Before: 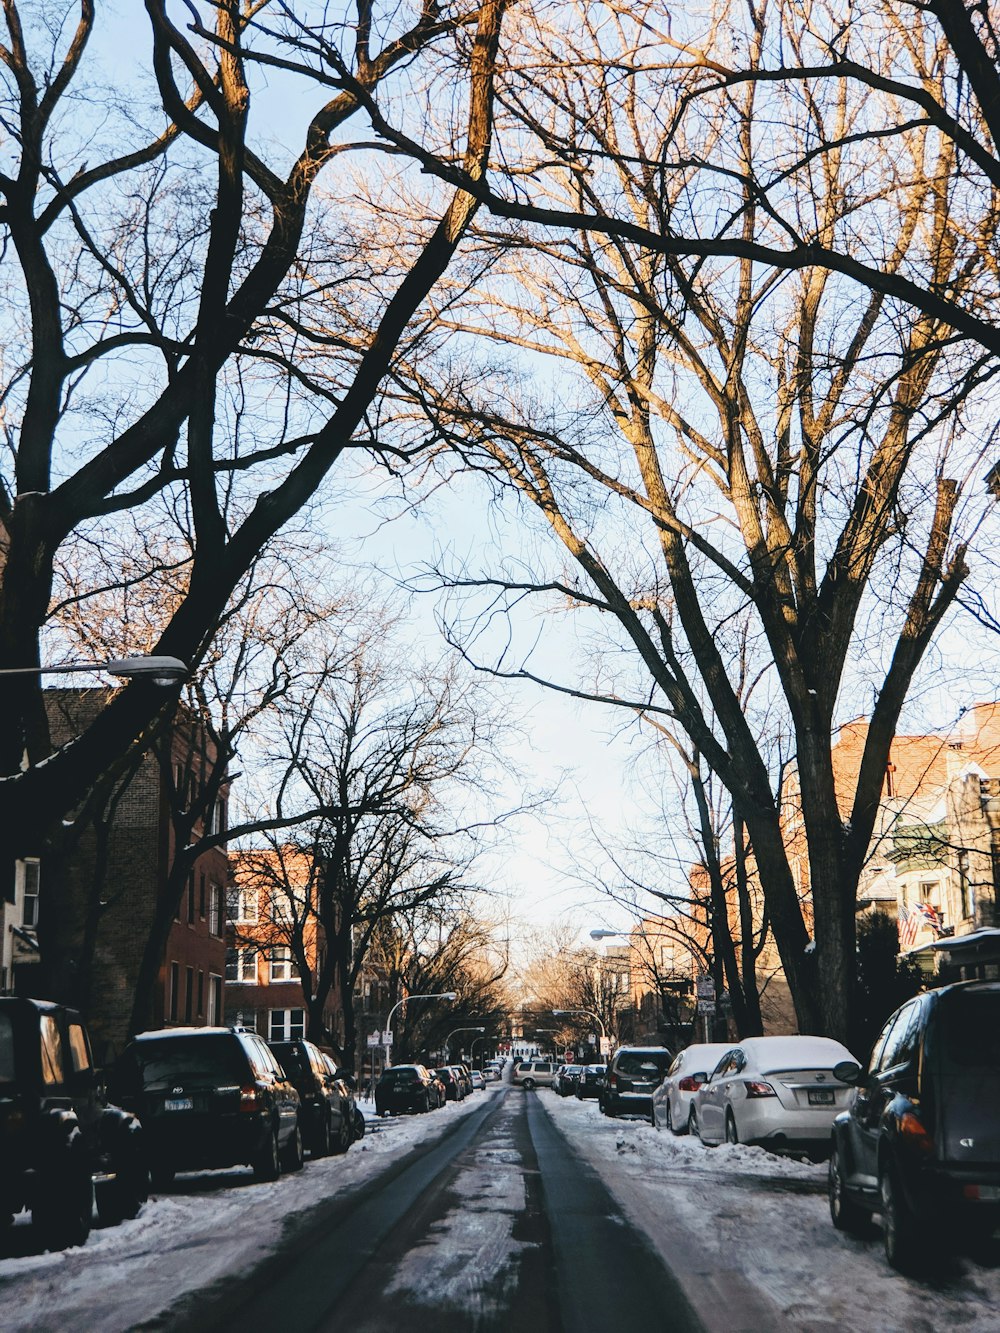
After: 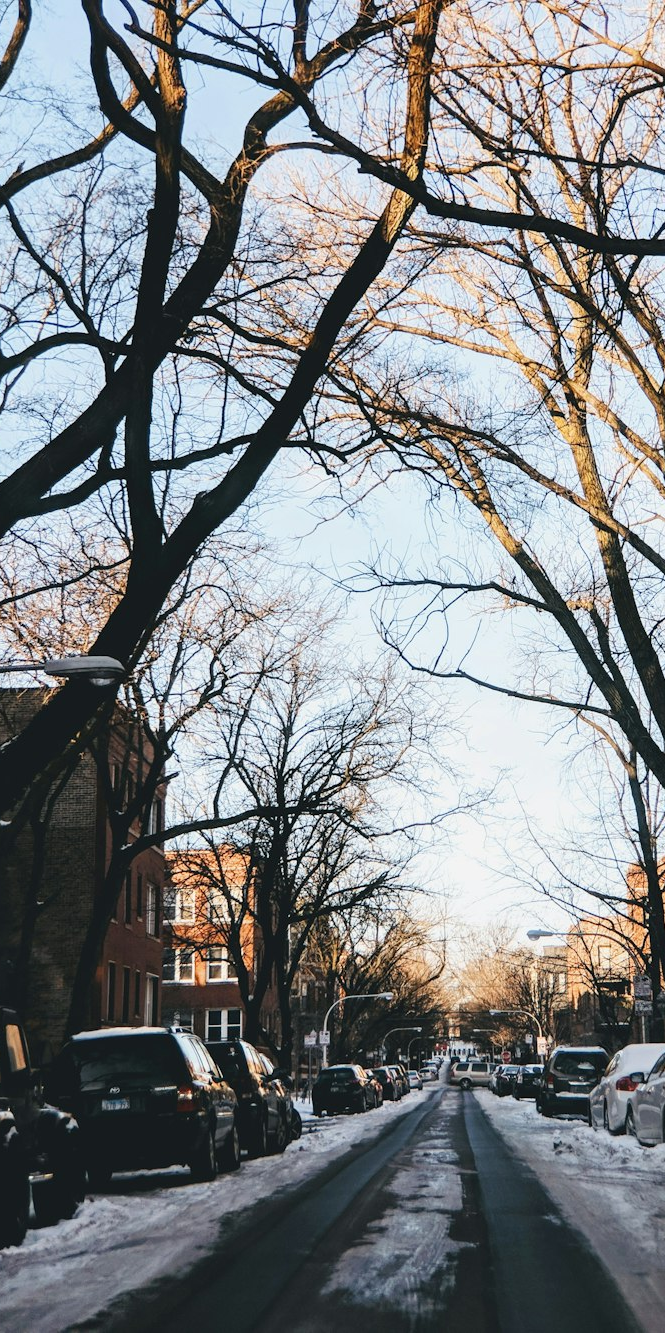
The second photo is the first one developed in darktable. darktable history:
crop and rotate: left 6.338%, right 27.136%
